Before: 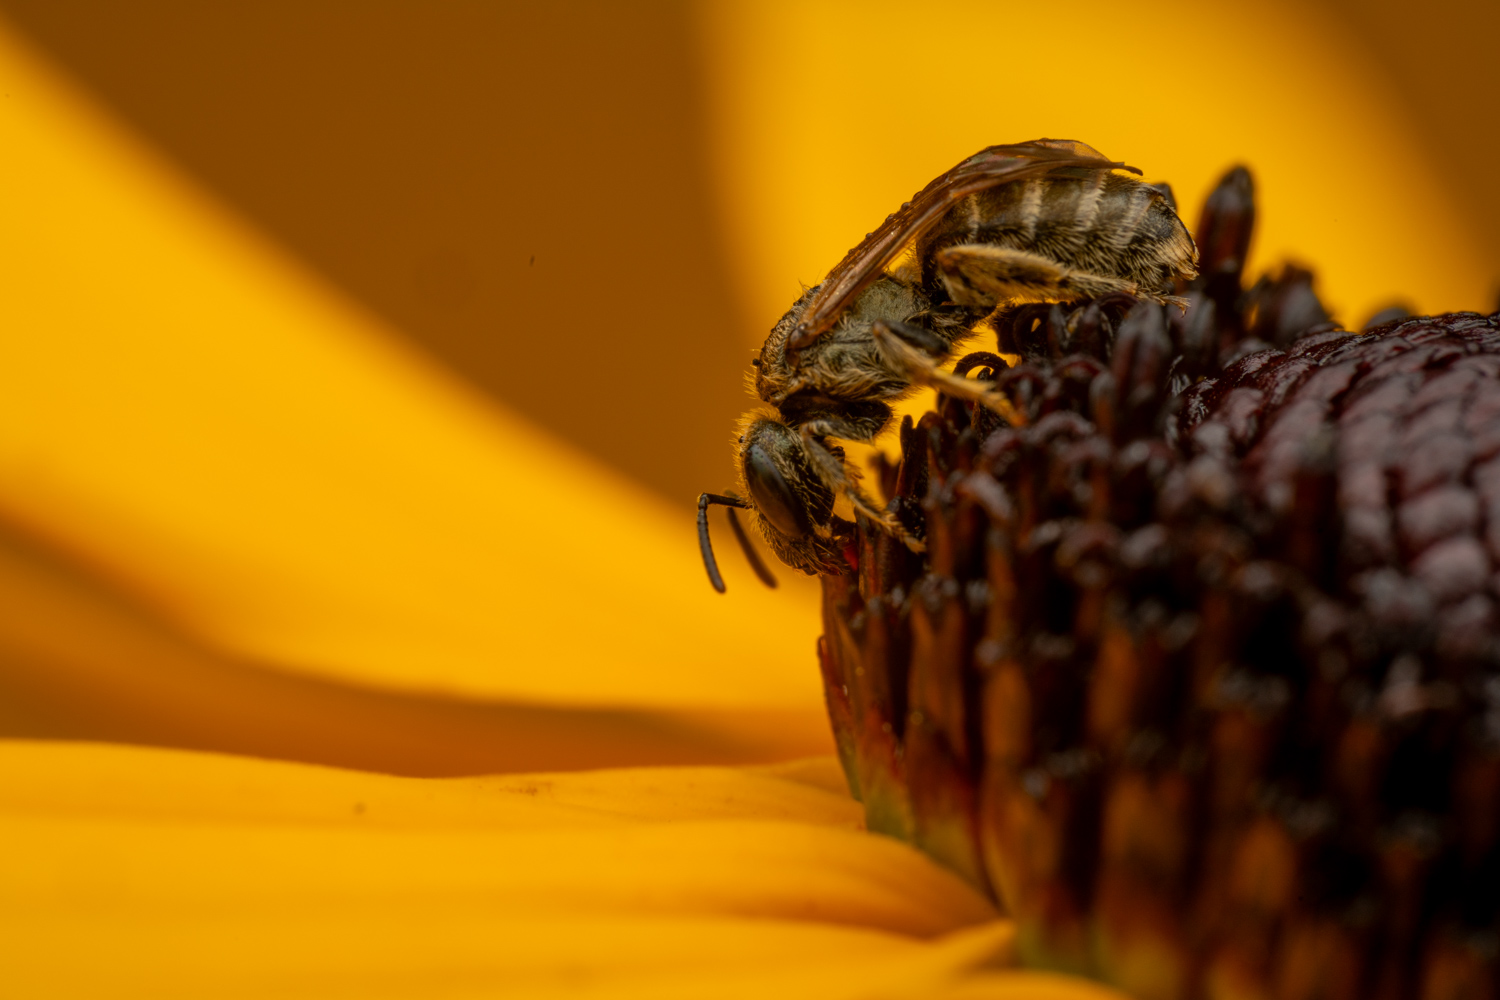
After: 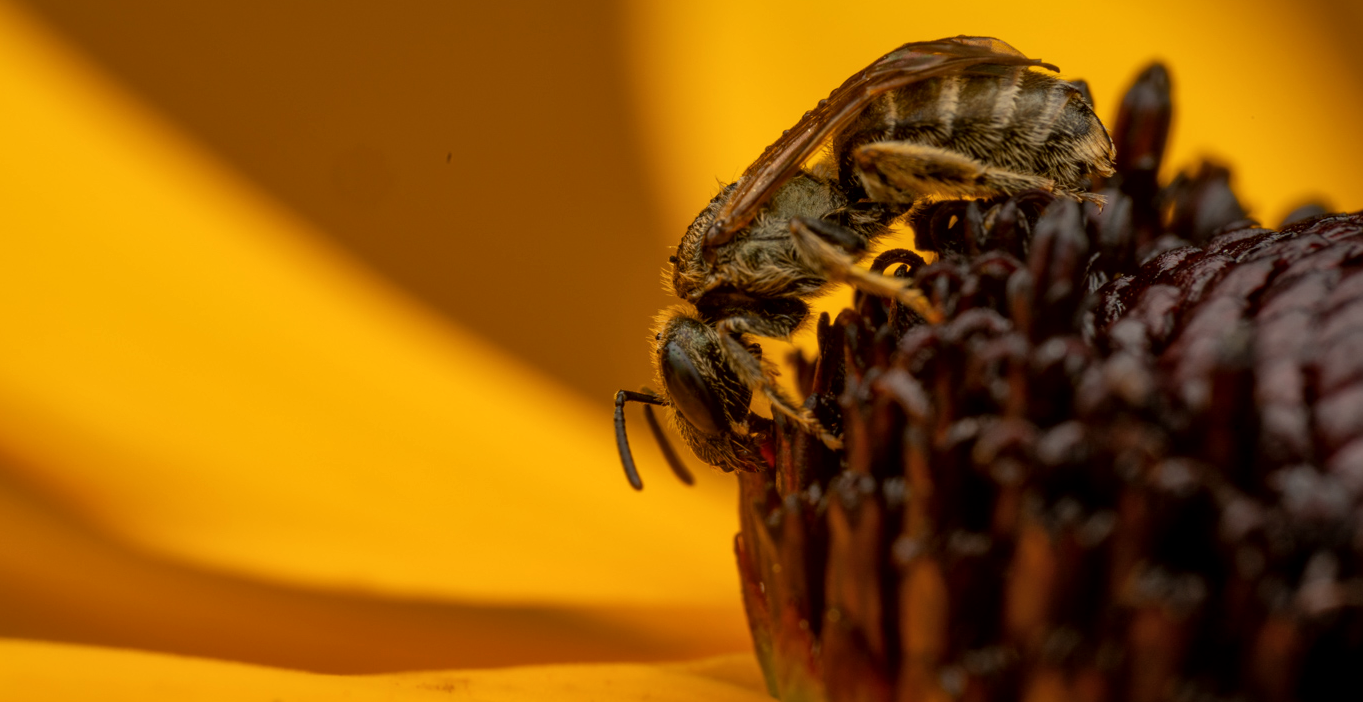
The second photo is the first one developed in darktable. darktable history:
local contrast: mode bilateral grid, contrast 20, coarseness 50, detail 120%, midtone range 0.2
crop: left 5.596%, top 10.314%, right 3.534%, bottom 19.395%
